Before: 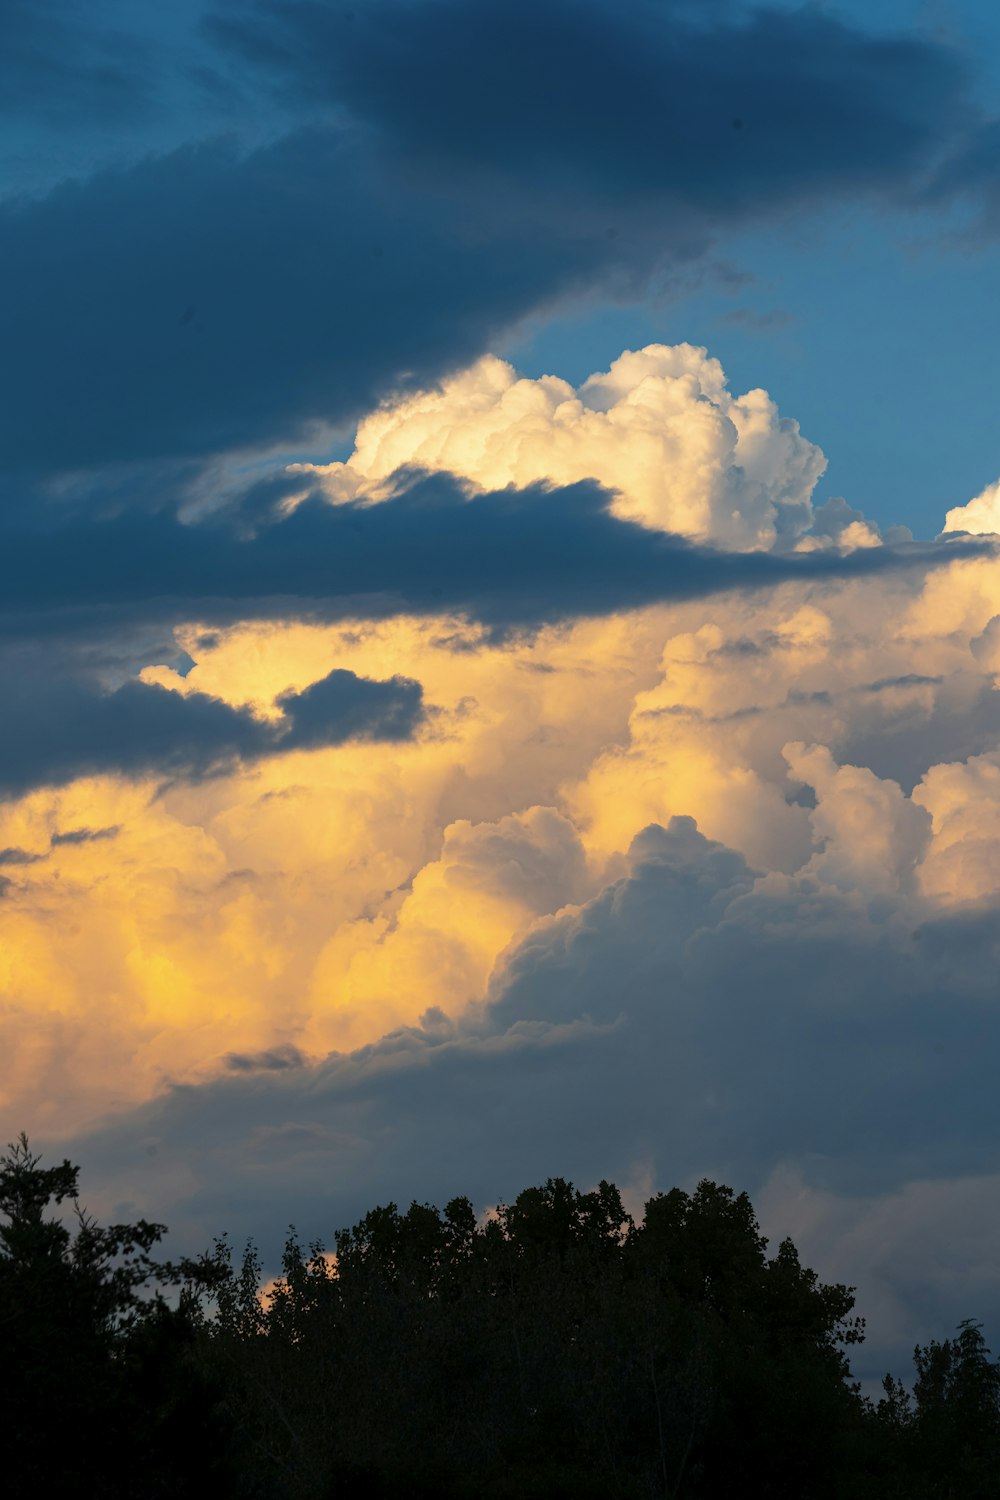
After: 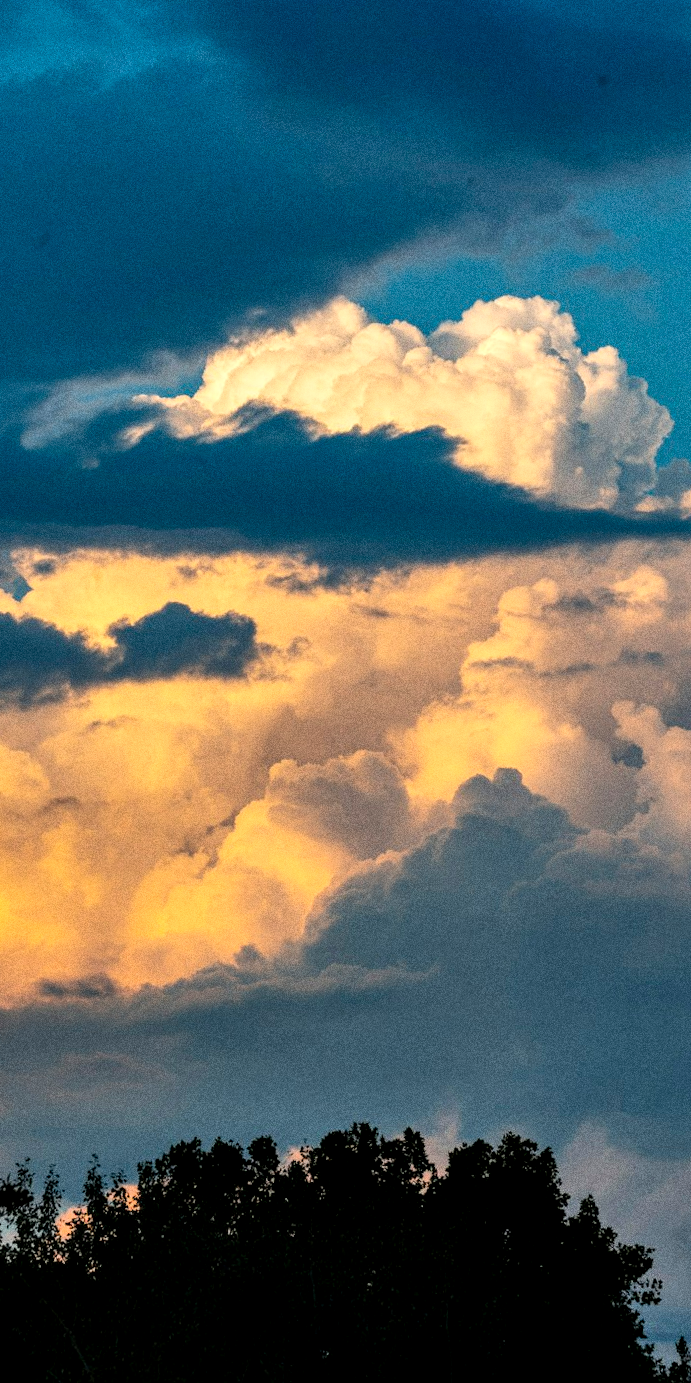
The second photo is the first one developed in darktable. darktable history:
grain: coarseness 0.09 ISO, strength 40%
crop and rotate: angle -3.27°, left 14.277%, top 0.028%, right 10.766%, bottom 0.028%
shadows and highlights: highlights color adjustment 0%, soften with gaussian
local contrast: highlights 25%, detail 150%
